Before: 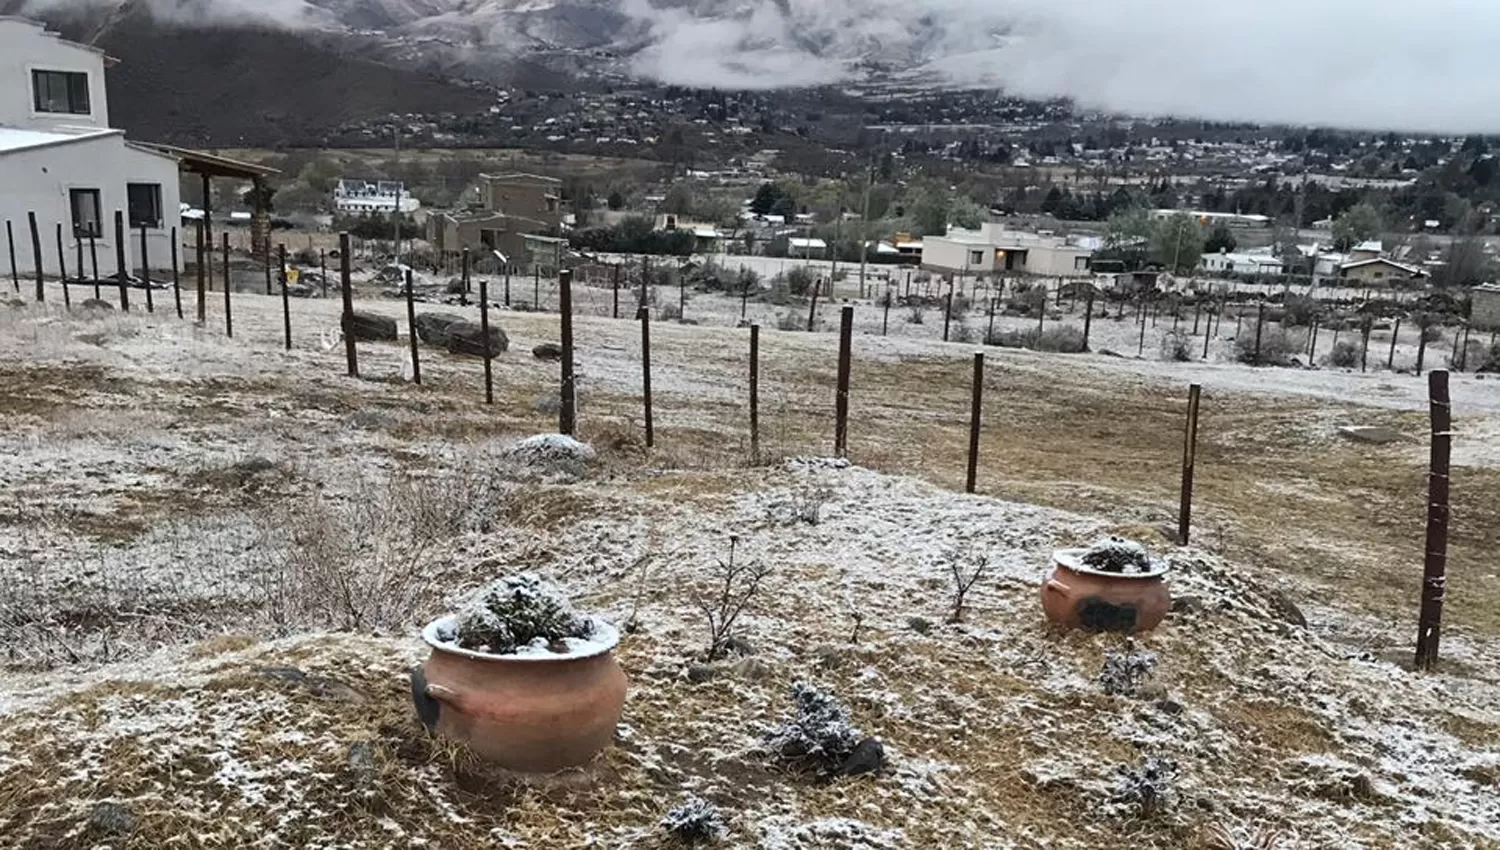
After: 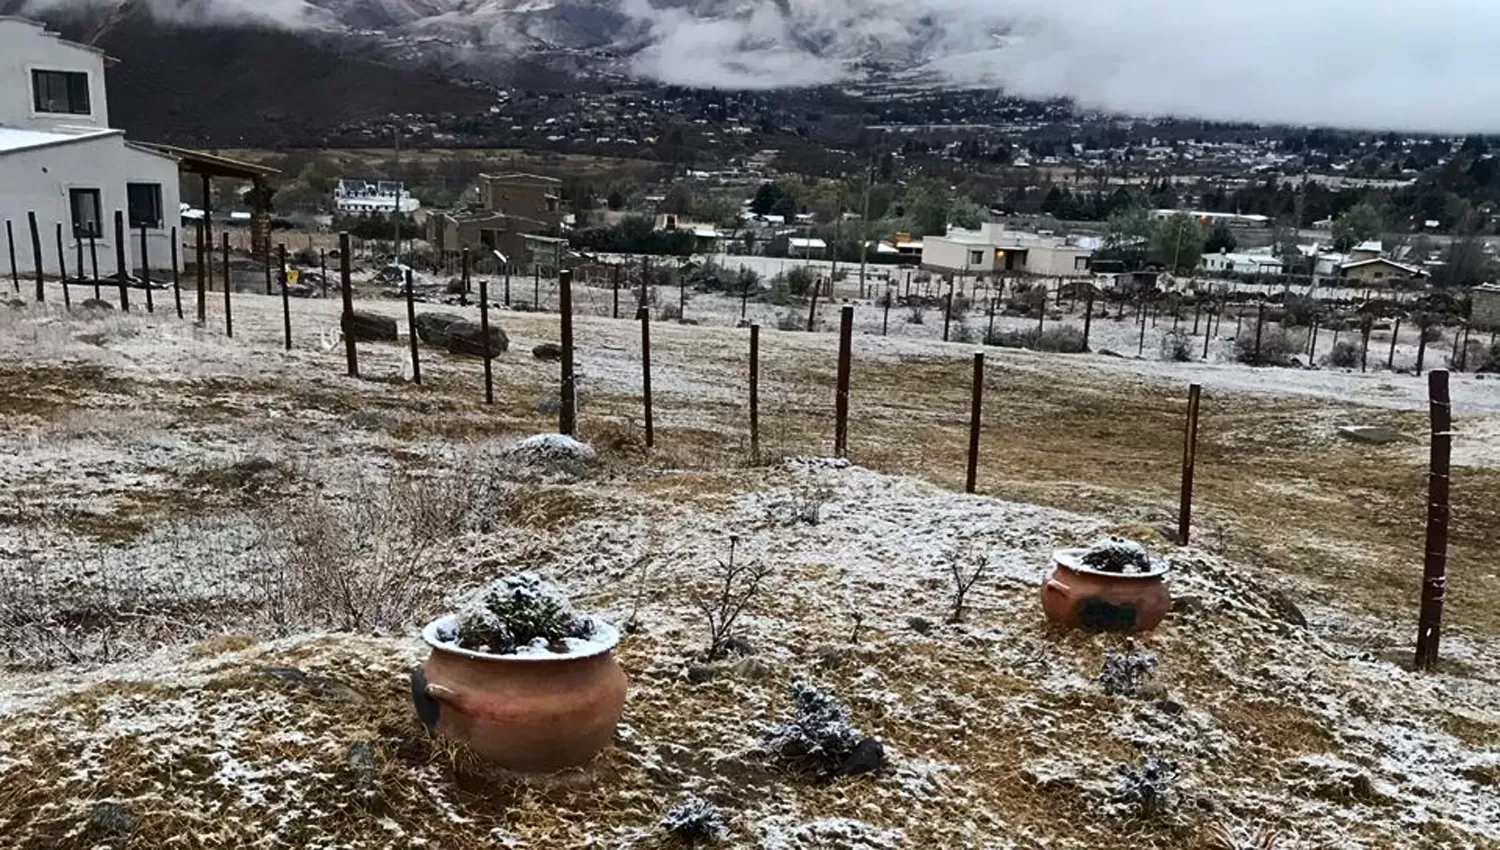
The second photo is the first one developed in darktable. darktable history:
contrast brightness saturation: contrast 0.122, brightness -0.116, saturation 0.201
